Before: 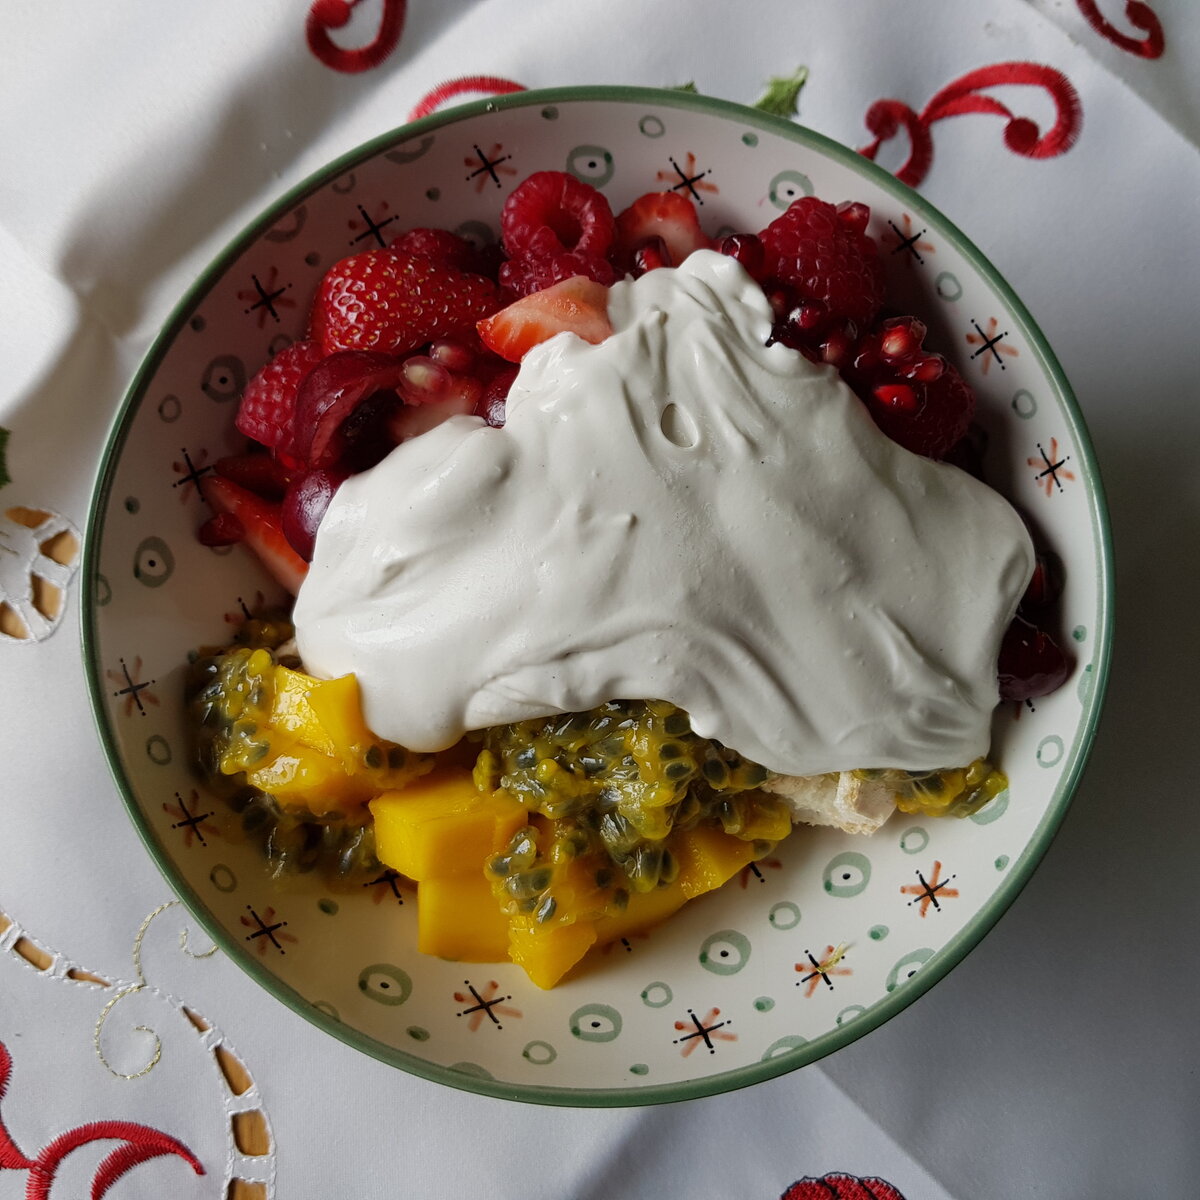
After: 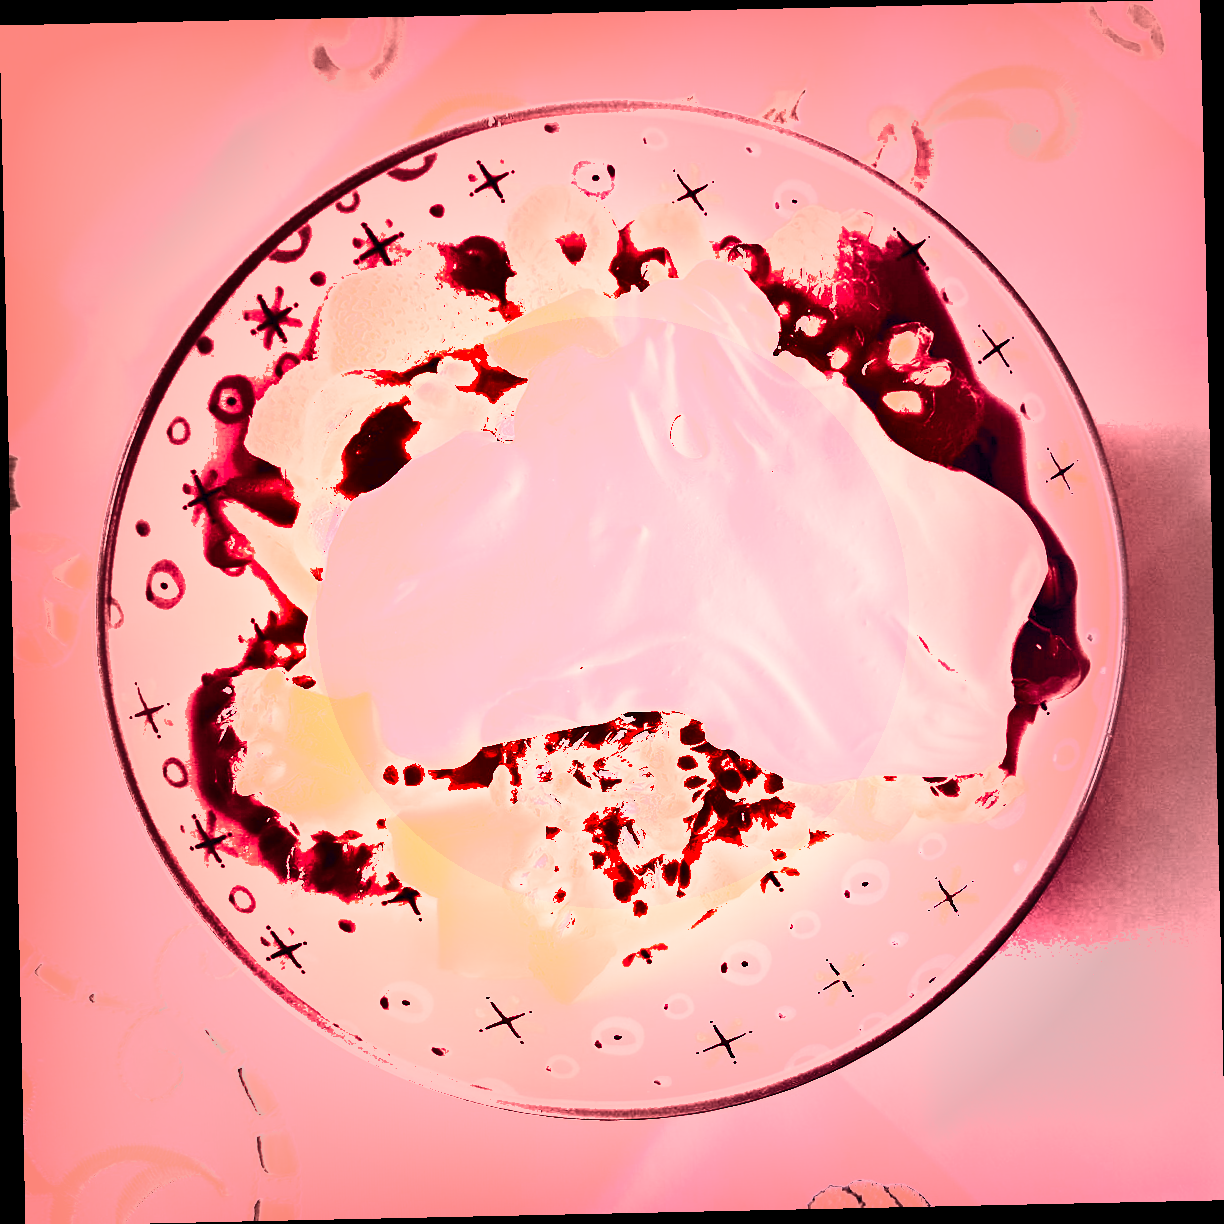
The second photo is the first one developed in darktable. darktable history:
color balance rgb: highlights gain › chroma 2.94%, highlights gain › hue 60.57°, global offset › chroma 0.25%, global offset › hue 256.52°, perceptual saturation grading › global saturation 20%, perceptual saturation grading › highlights -50%, perceptual saturation grading › shadows 30%, contrast 15%
exposure: black level correction 0, exposure 1 EV, compensate exposure bias true, compensate highlight preservation false
white balance: red 4.26, blue 1.802
shadows and highlights: radius 108.52, shadows 40.68, highlights -72.88, low approximation 0.01, soften with gaussian
rotate and perspective: rotation -1.24°, automatic cropping off
vignetting: fall-off start 48.41%, automatic ratio true, width/height ratio 1.29, unbound false
